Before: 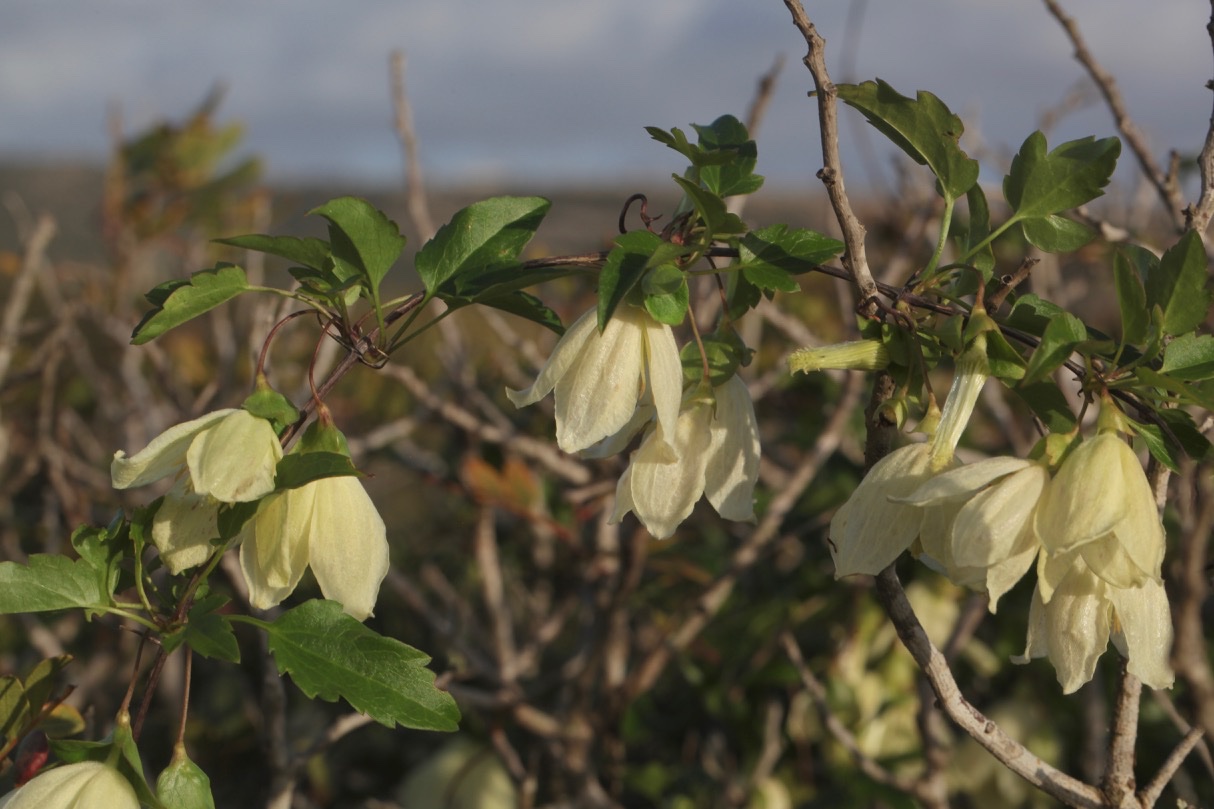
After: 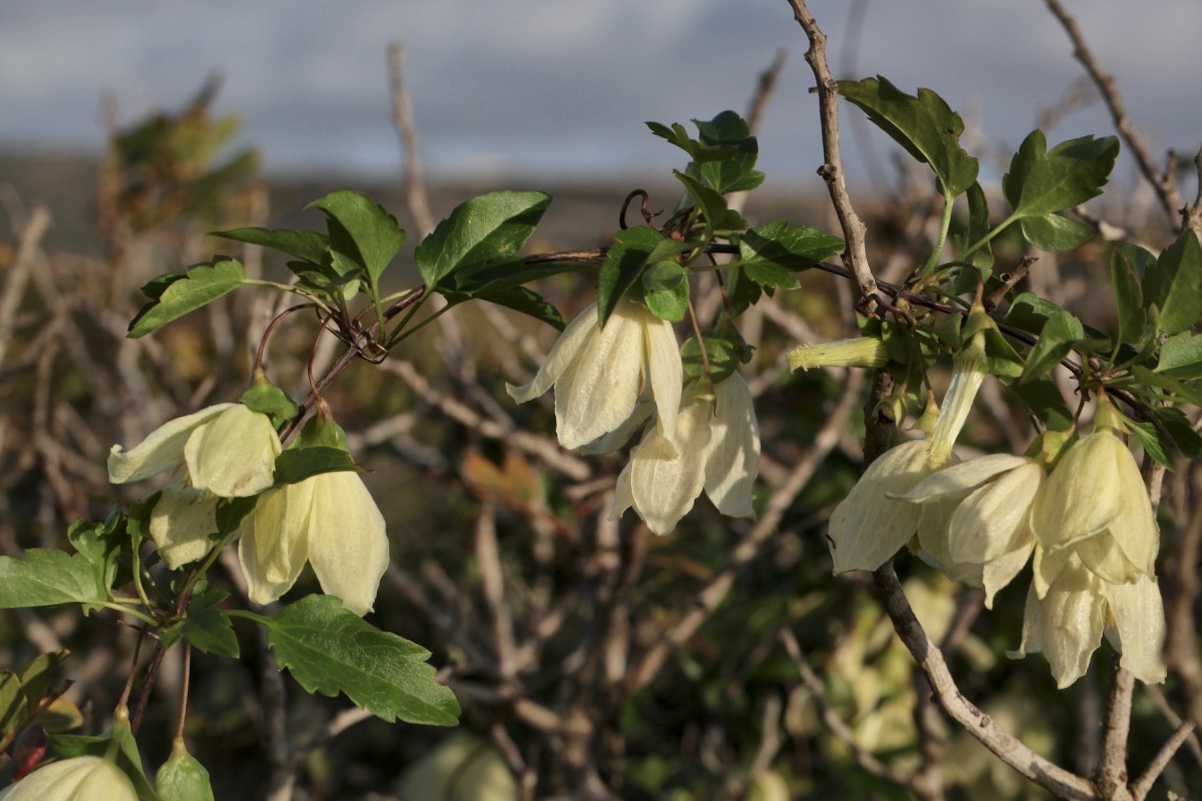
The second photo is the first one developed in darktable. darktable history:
local contrast: mode bilateral grid, contrast 20, coarseness 50, detail 159%, midtone range 0.2
rotate and perspective: rotation 0.174°, lens shift (vertical) 0.013, lens shift (horizontal) 0.019, shear 0.001, automatic cropping original format, crop left 0.007, crop right 0.991, crop top 0.016, crop bottom 0.997
